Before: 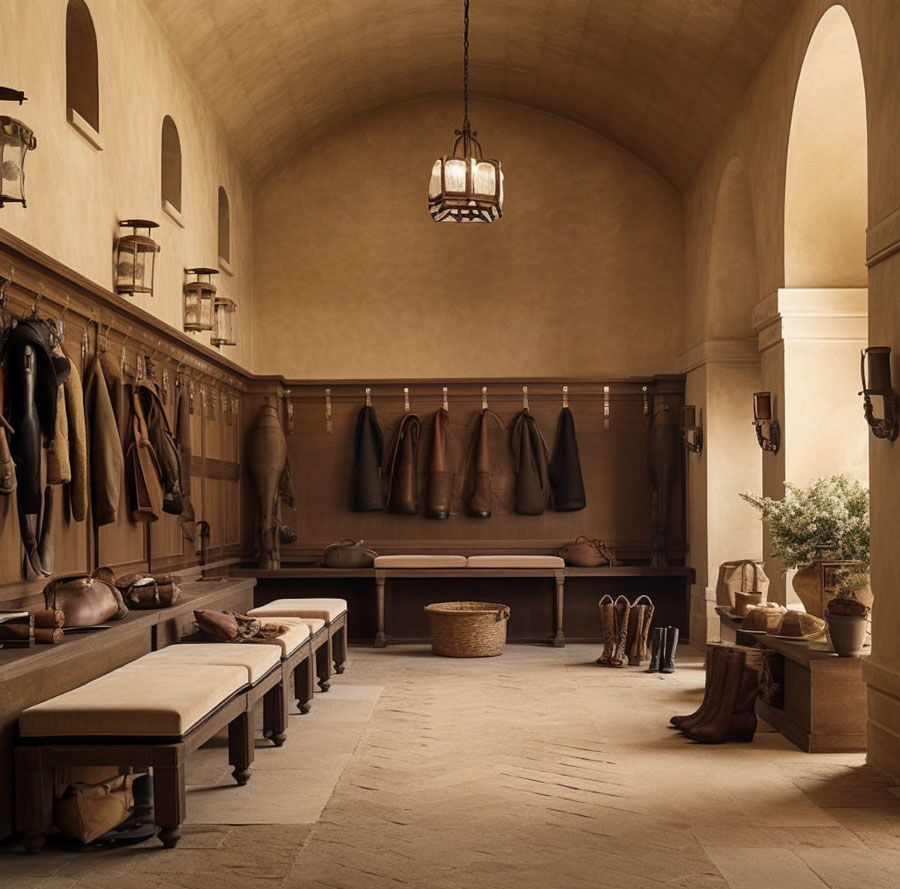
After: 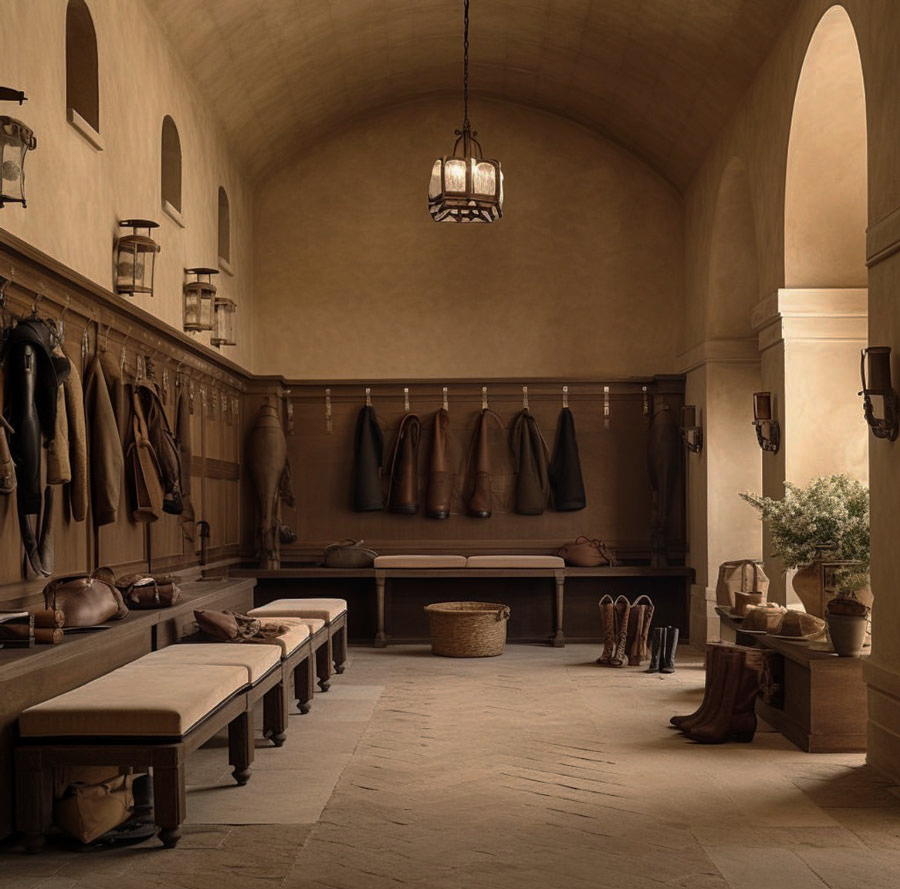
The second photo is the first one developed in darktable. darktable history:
base curve: curves: ch0 [(0, 0) (0.595, 0.418) (1, 1)], preserve colors none
tone equalizer: edges refinement/feathering 500, mask exposure compensation -1.57 EV, preserve details no
